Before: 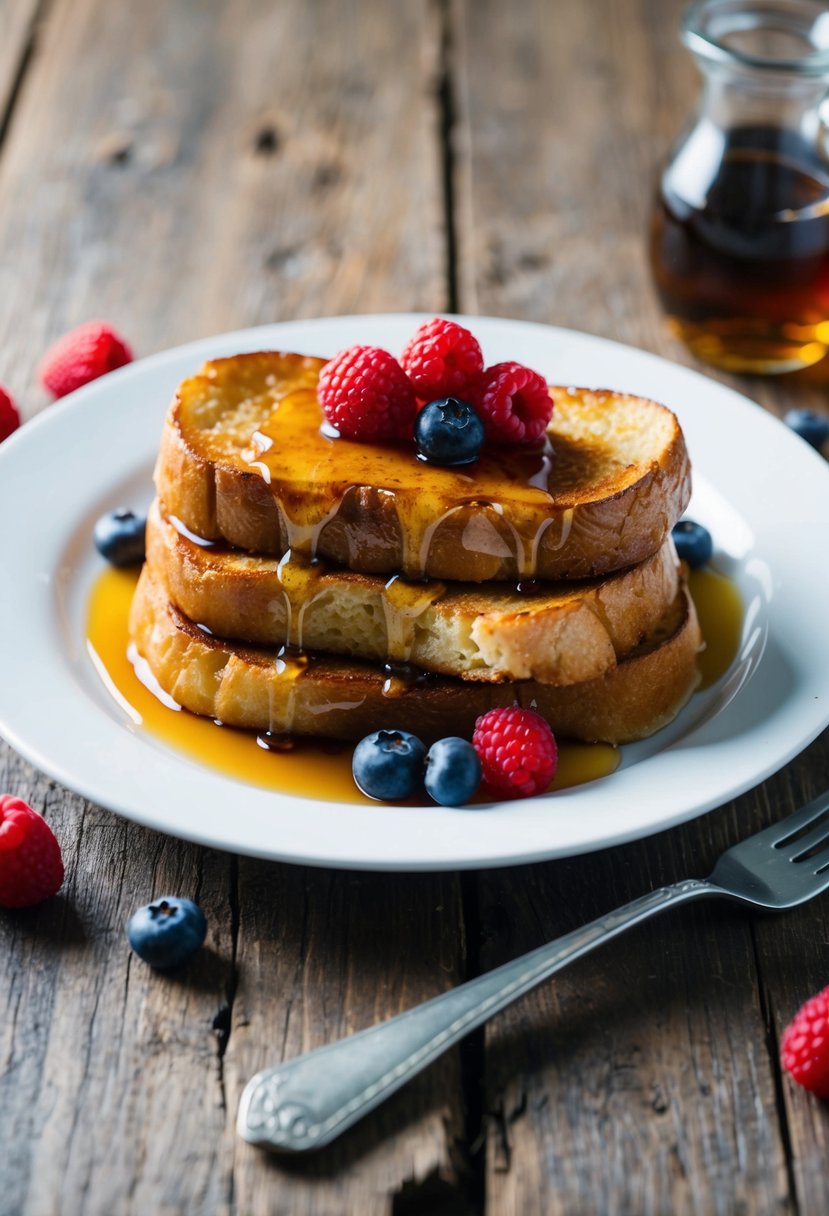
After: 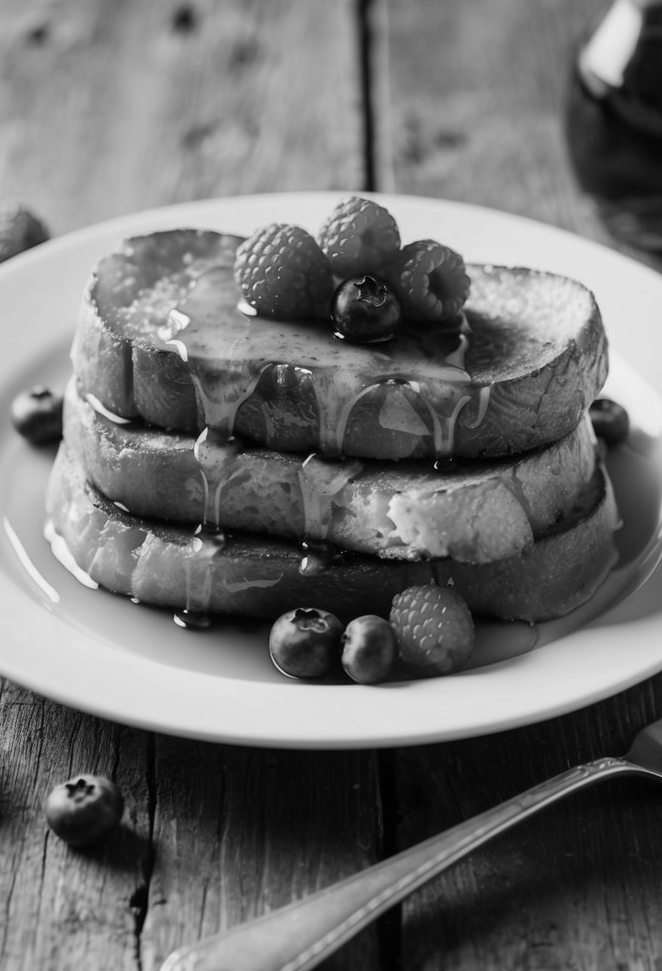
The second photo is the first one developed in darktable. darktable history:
crop and rotate: left 10.071%, top 10.071%, right 10.02%, bottom 10.02%
monochrome: a 30.25, b 92.03
